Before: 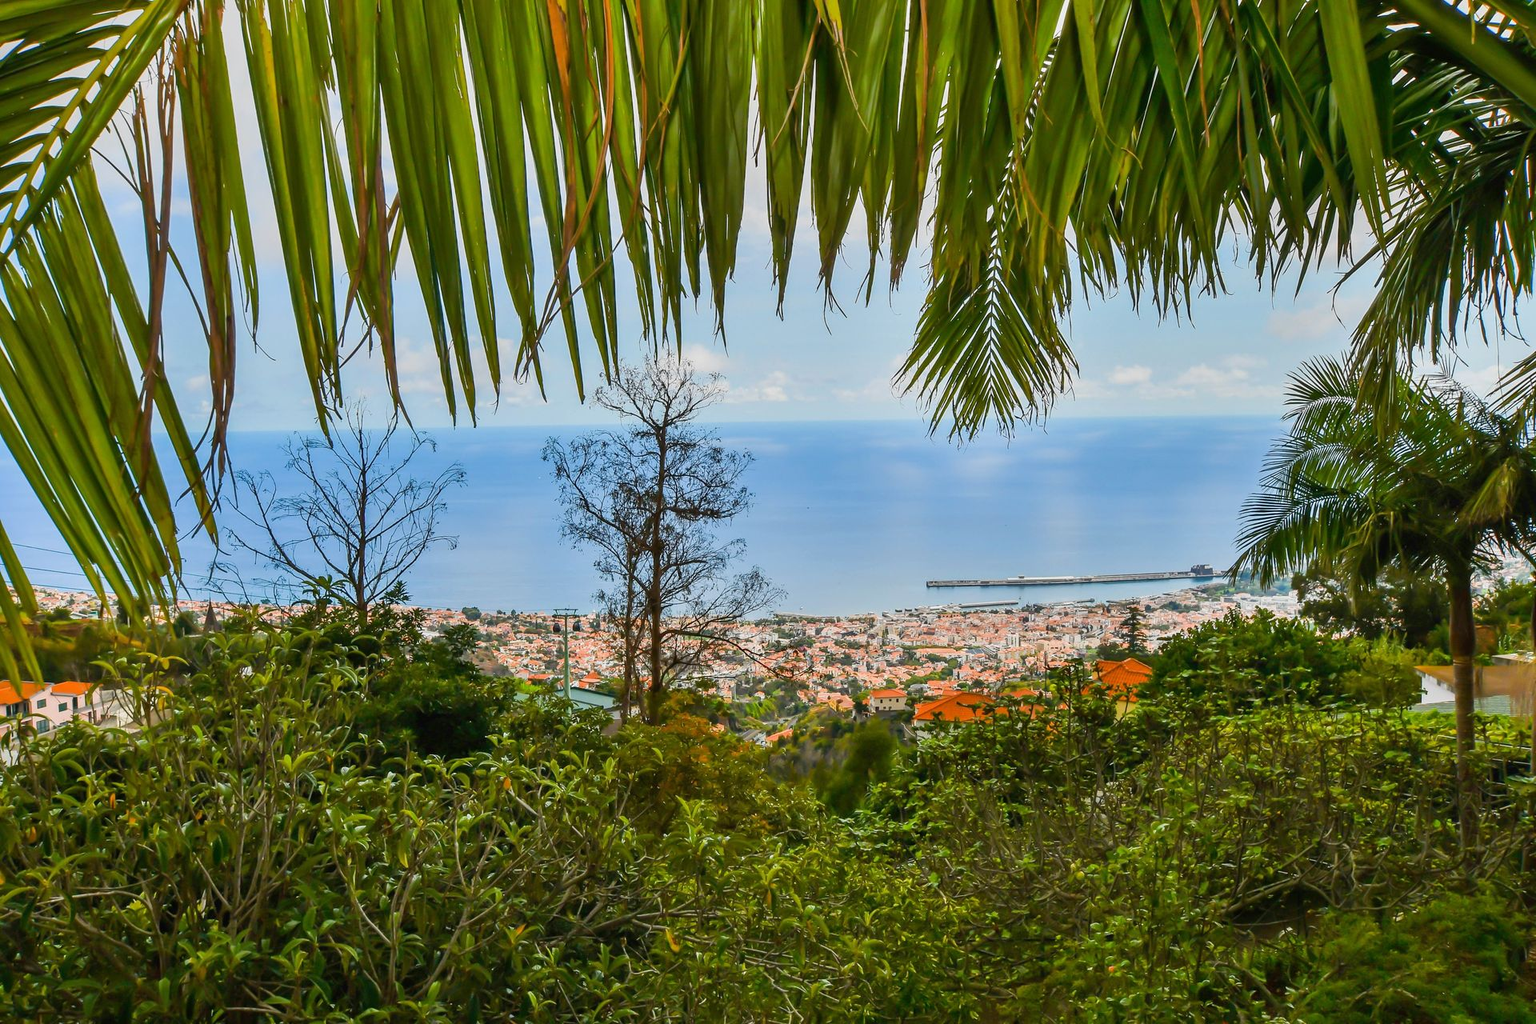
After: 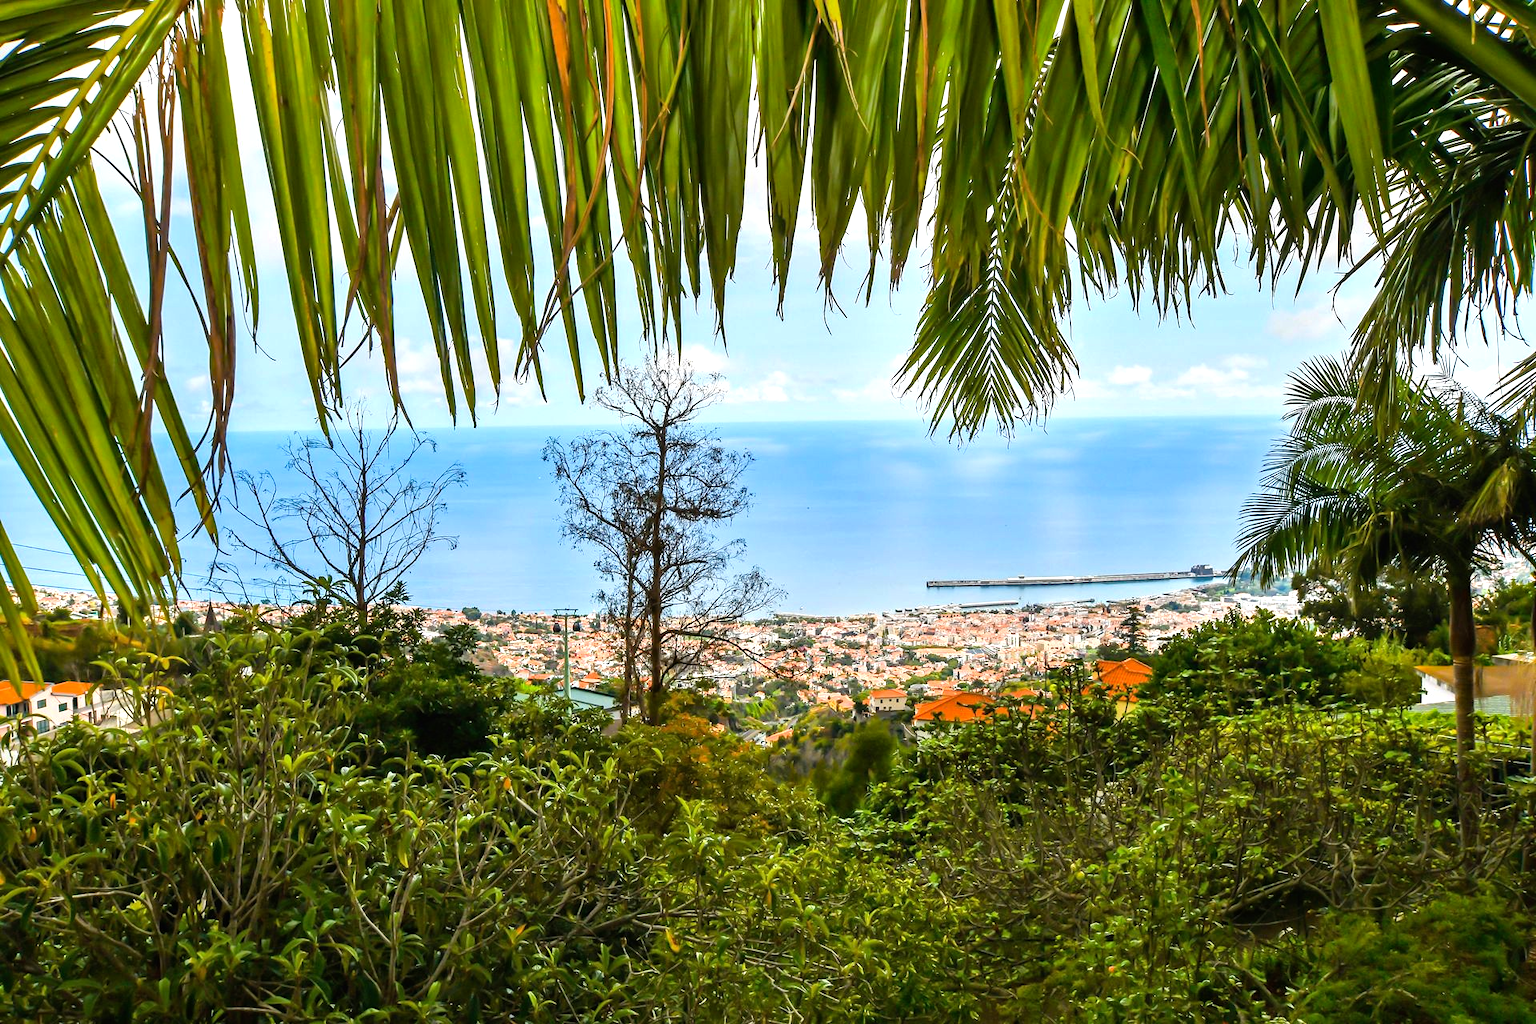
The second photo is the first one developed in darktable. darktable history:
haze removal: compatibility mode true, adaptive false
tone equalizer: -8 EV -0.714 EV, -7 EV -0.739 EV, -6 EV -0.578 EV, -5 EV -0.382 EV, -3 EV 0.368 EV, -2 EV 0.6 EV, -1 EV 0.677 EV, +0 EV 0.737 EV
